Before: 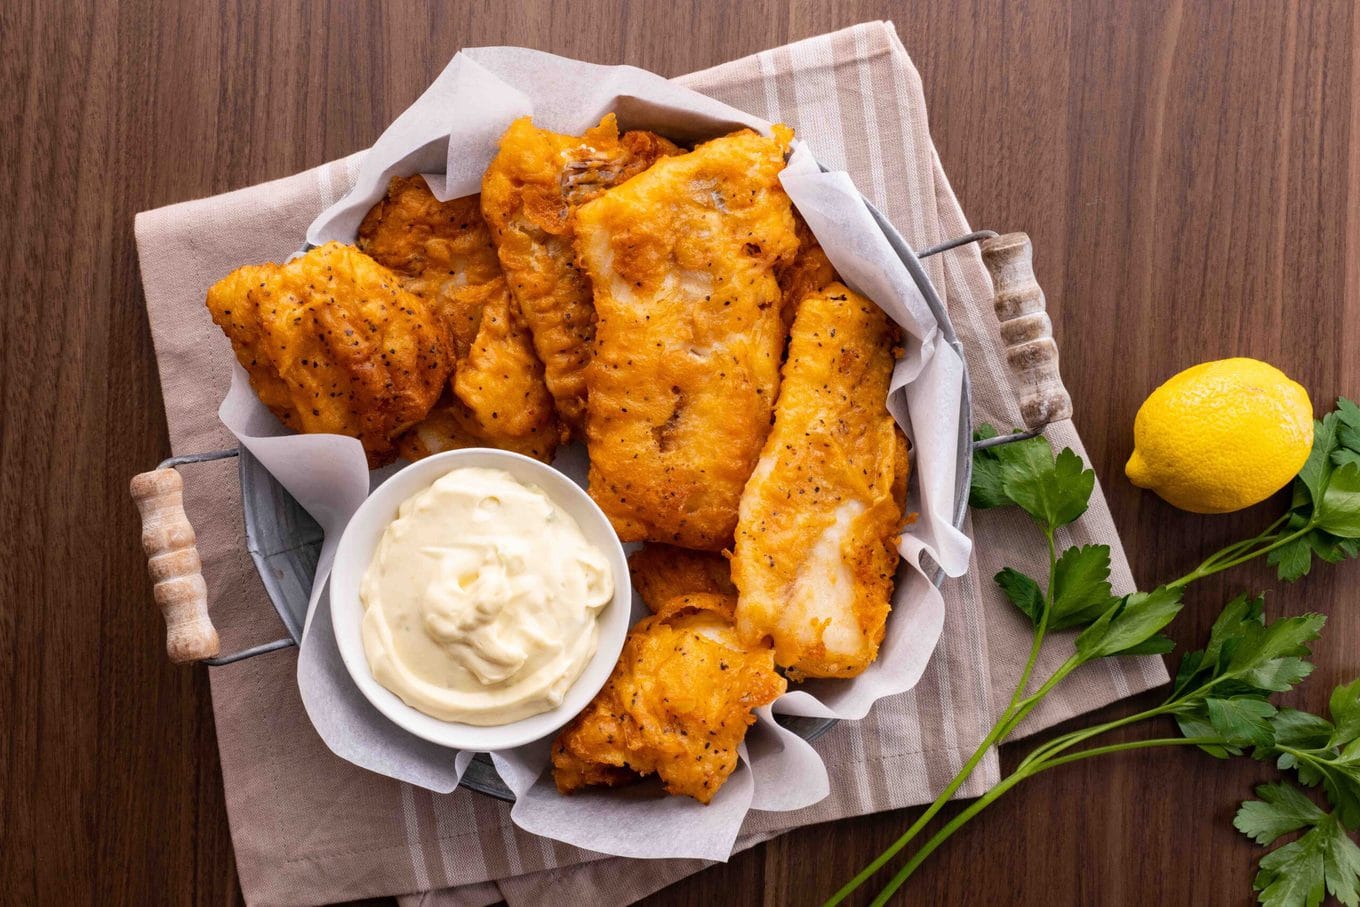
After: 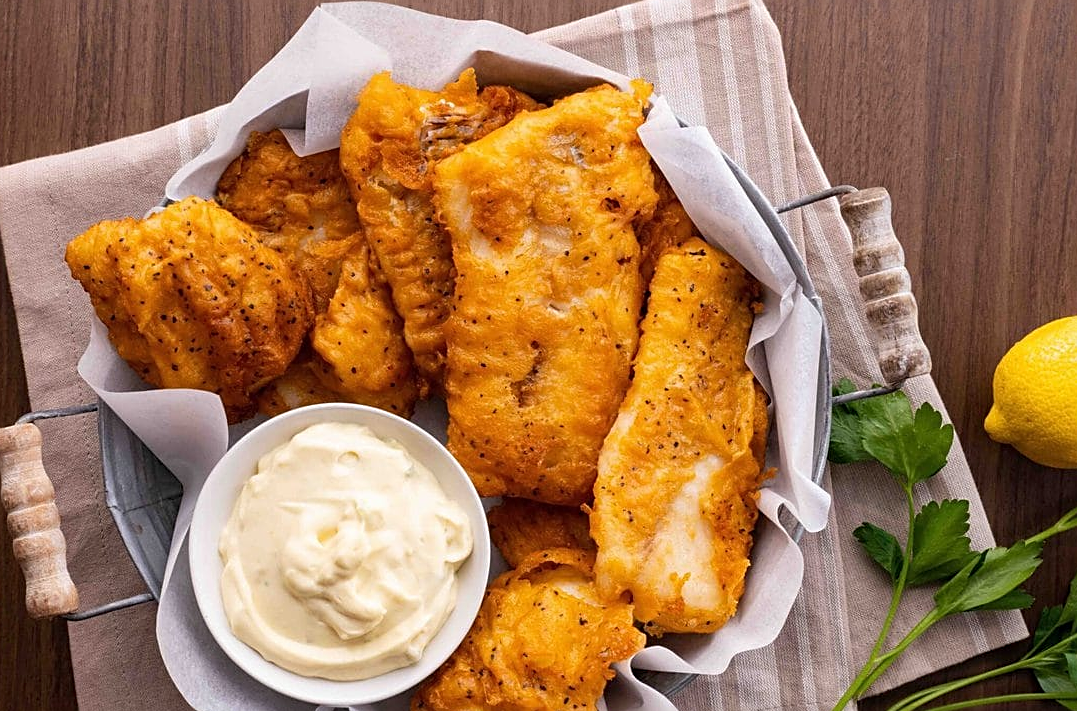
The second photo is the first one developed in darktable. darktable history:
sharpen: on, module defaults
crop and rotate: left 10.441%, top 5.003%, right 10.339%, bottom 16.529%
